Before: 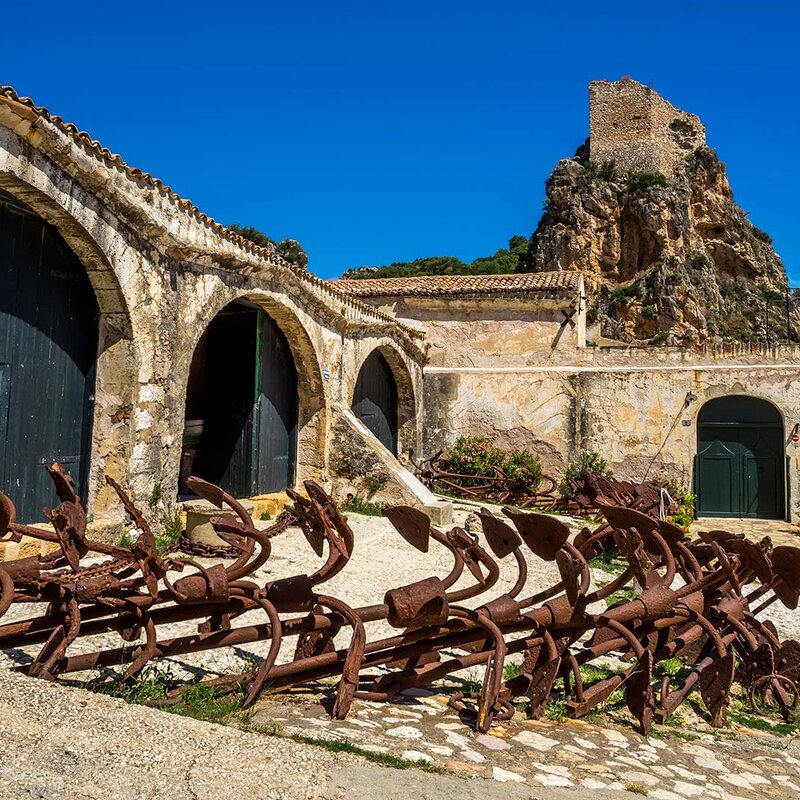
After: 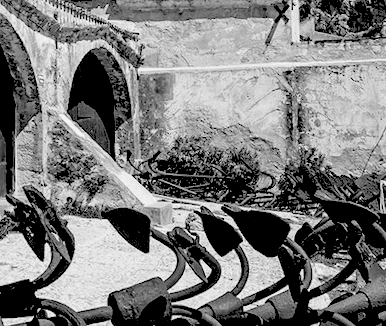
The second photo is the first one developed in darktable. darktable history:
rgb levels: levels [[0.027, 0.429, 0.996], [0, 0.5, 1], [0, 0.5, 1]]
crop: left 35.03%, top 36.625%, right 14.663%, bottom 20.057%
rotate and perspective: rotation -2.12°, lens shift (vertical) 0.009, lens shift (horizontal) -0.008, automatic cropping original format, crop left 0.036, crop right 0.964, crop top 0.05, crop bottom 0.959
color calibration: output gray [0.18, 0.41, 0.41, 0], gray › normalize channels true, illuminant same as pipeline (D50), adaptation XYZ, x 0.346, y 0.359, gamut compression 0
